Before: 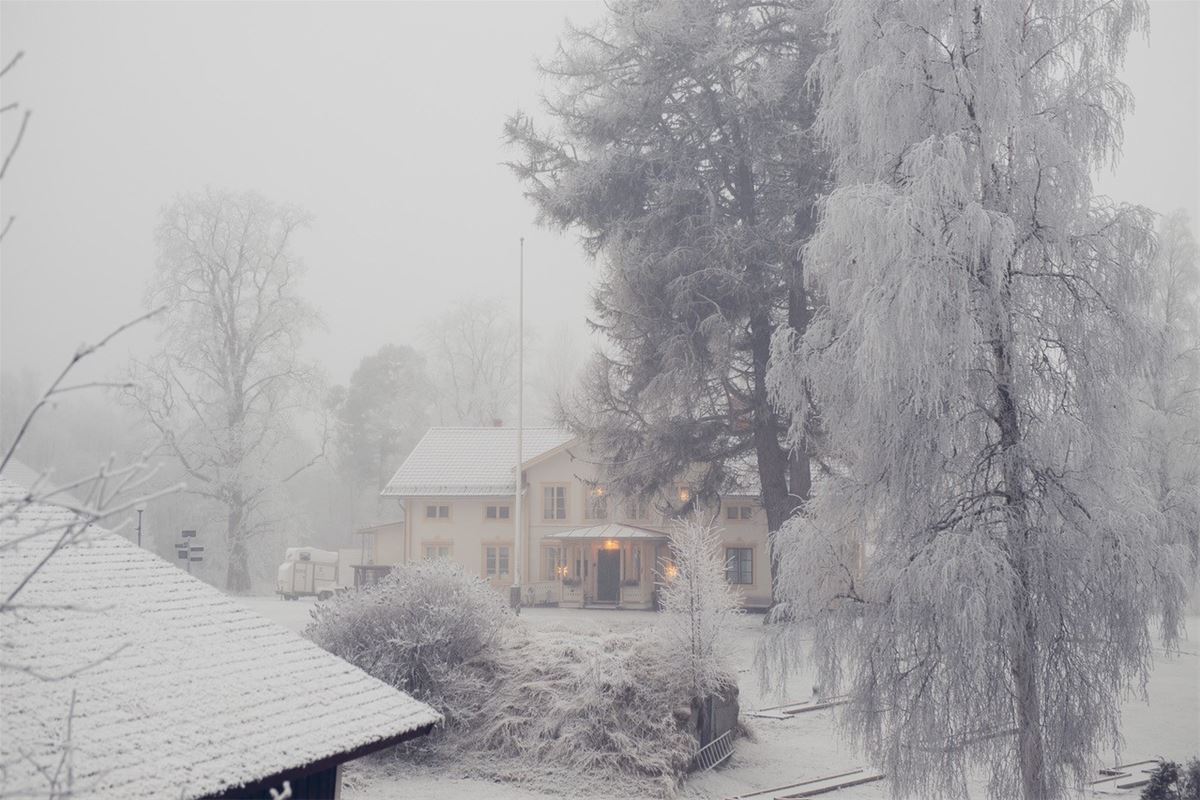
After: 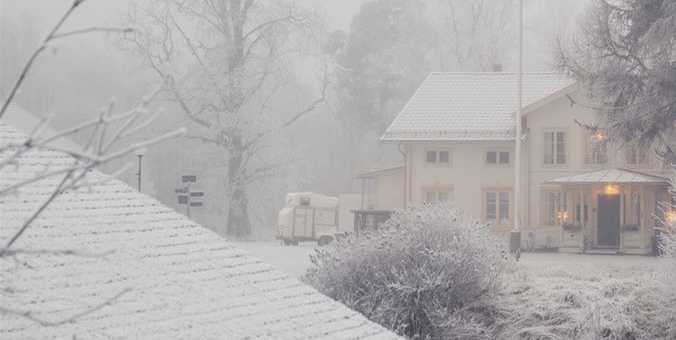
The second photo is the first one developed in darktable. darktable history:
crop: top 44.483%, right 43.593%, bottom 12.892%
tone equalizer: on, module defaults
